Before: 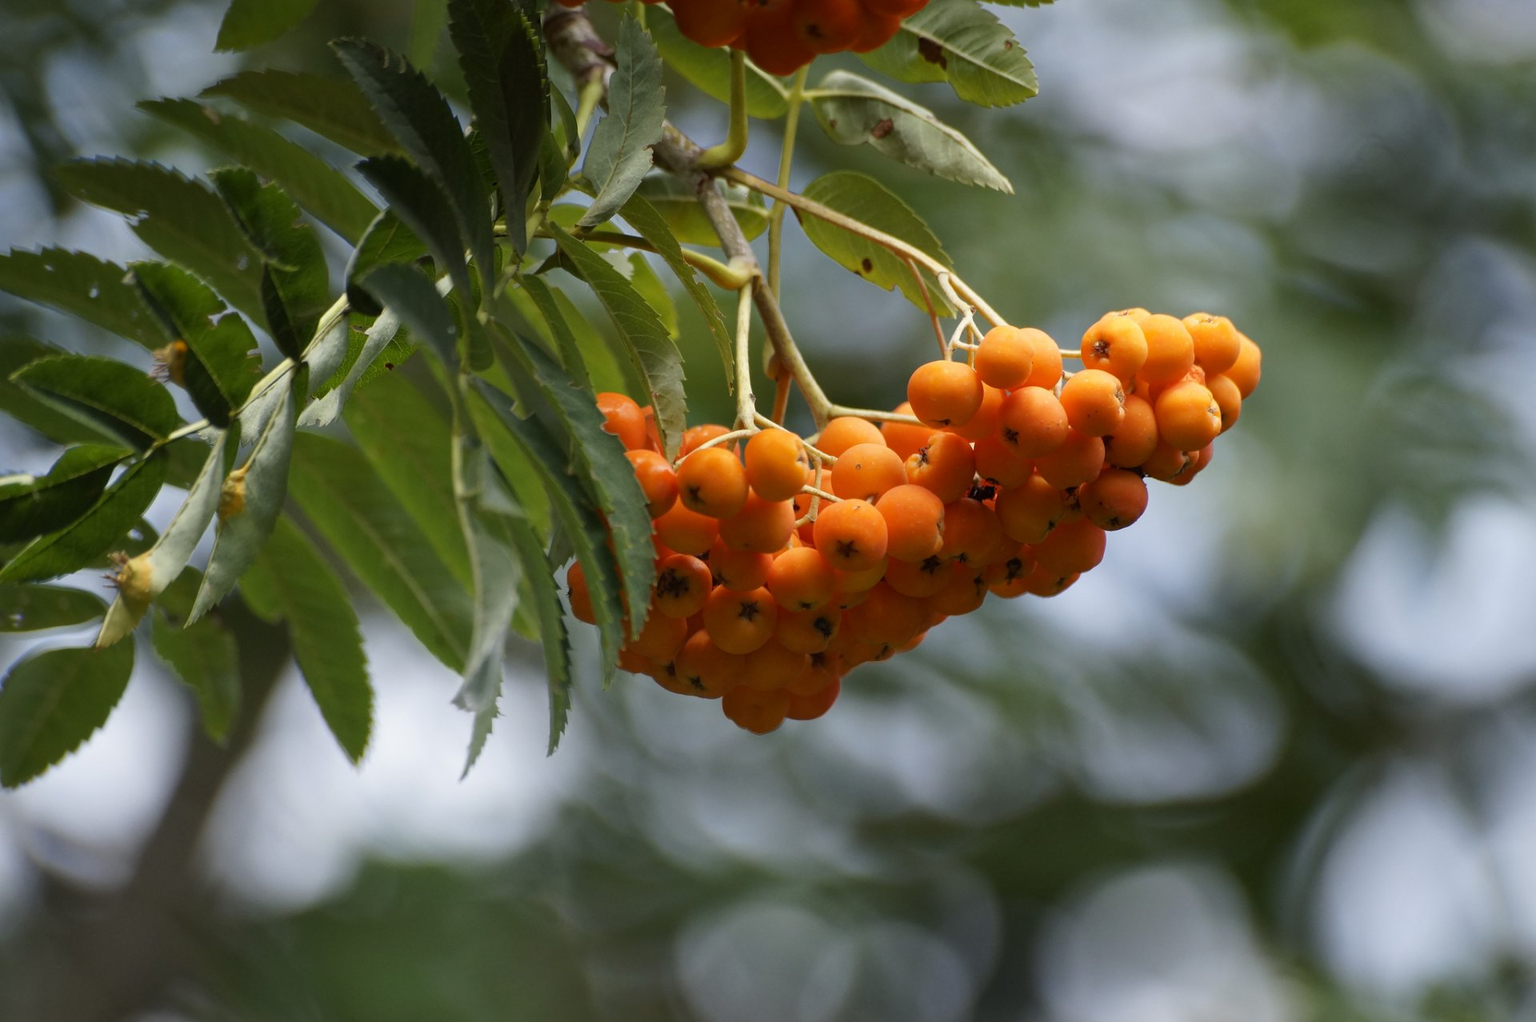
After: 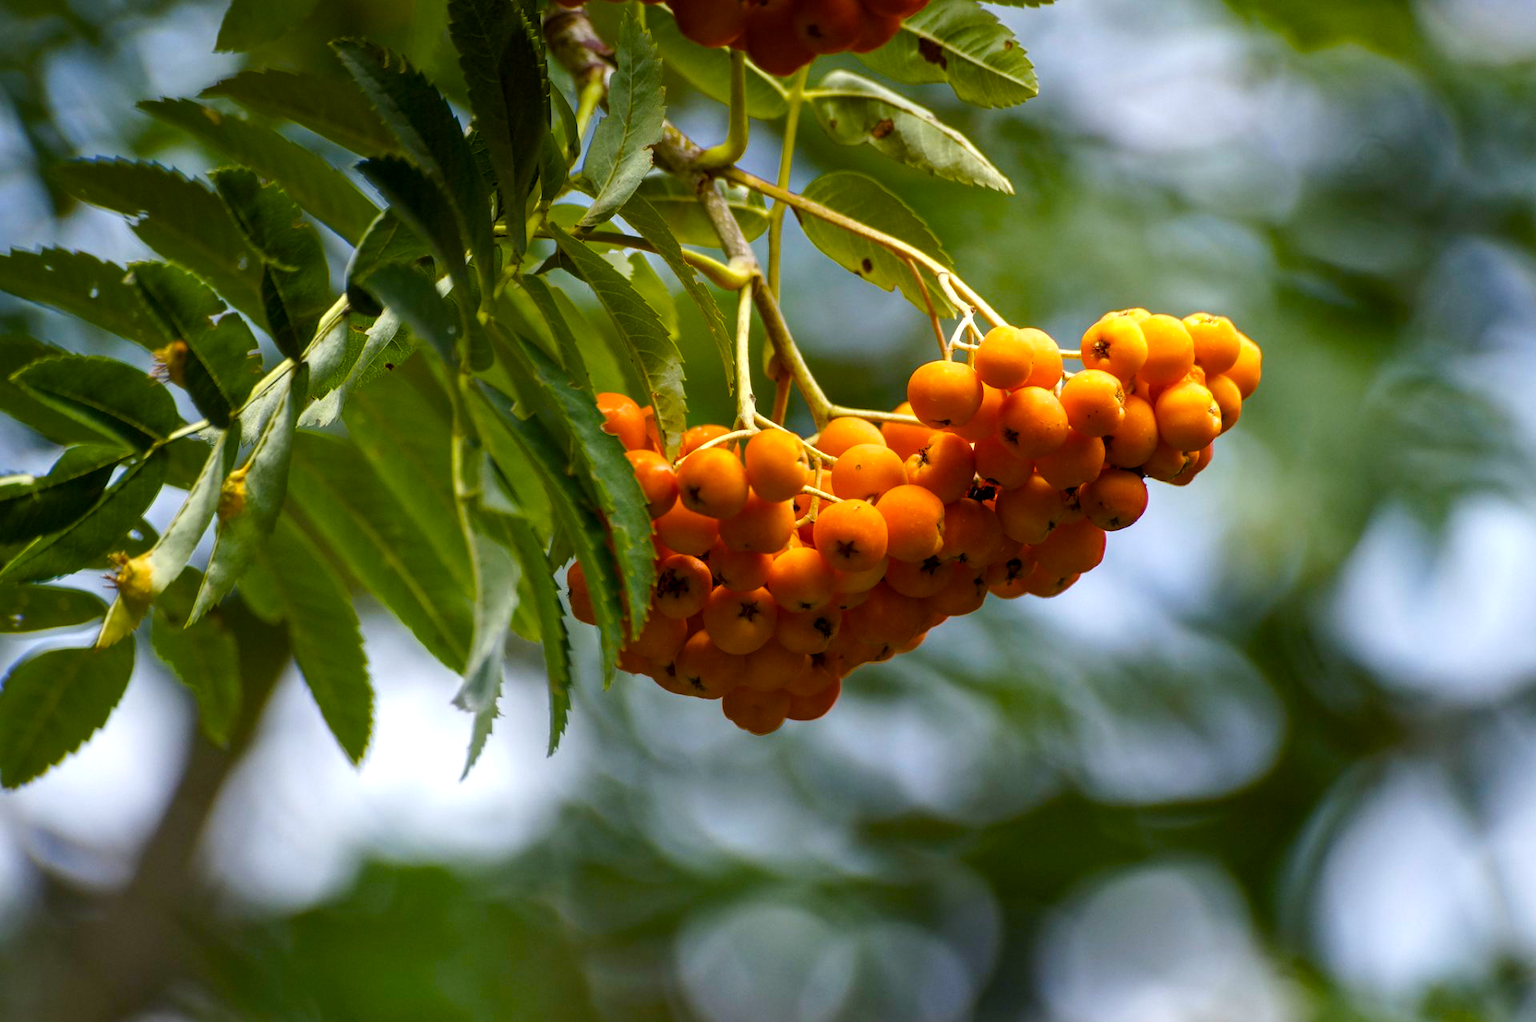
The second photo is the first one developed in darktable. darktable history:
color balance rgb: perceptual saturation grading › global saturation 20%, perceptual saturation grading › highlights -25.867%, perceptual saturation grading › shadows 49.631%, perceptual brilliance grading › highlights 10.193%, perceptual brilliance grading › mid-tones 5.172%, global vibrance 50.305%
local contrast: on, module defaults
